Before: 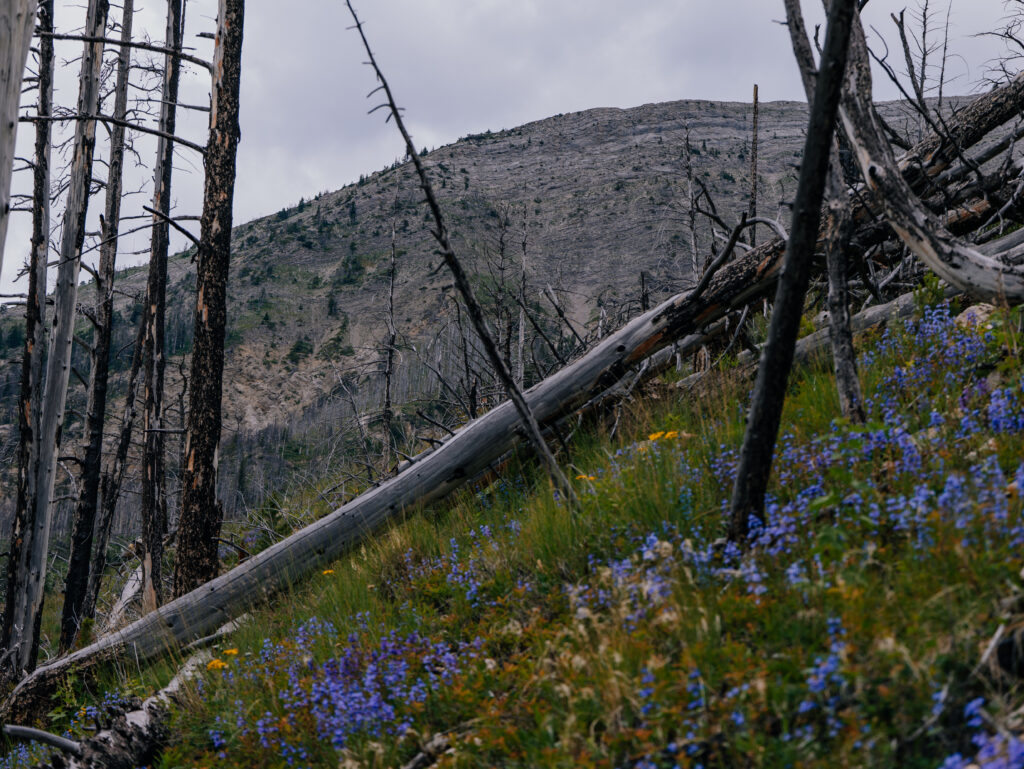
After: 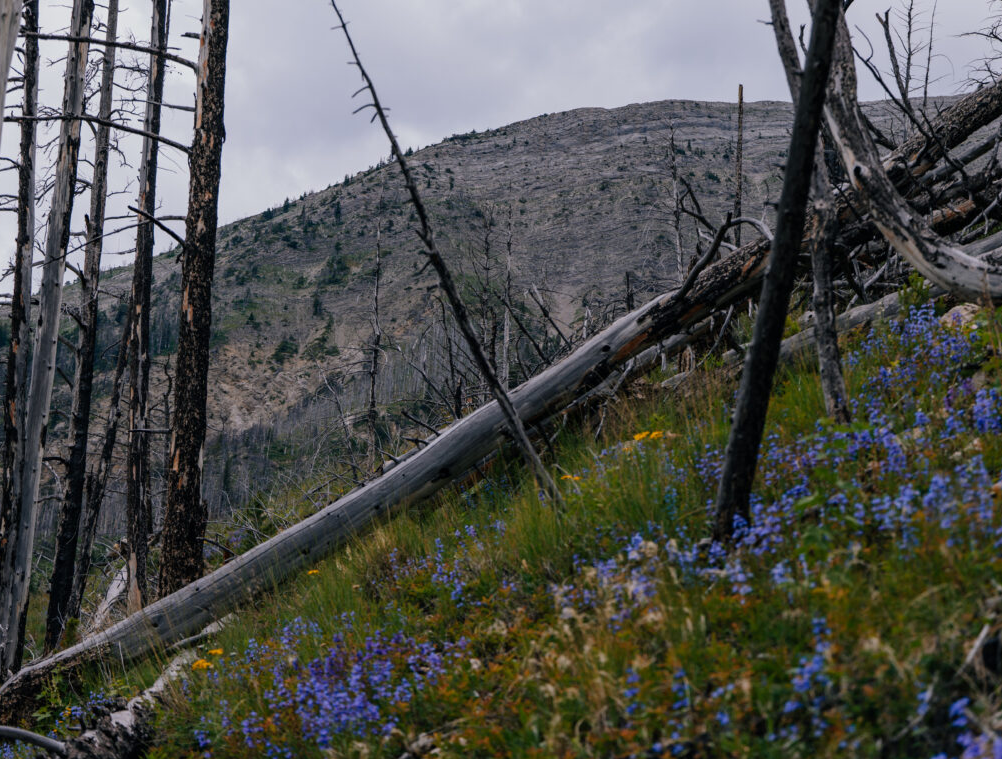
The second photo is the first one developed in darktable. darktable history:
crop and rotate: left 1.485%, right 0.624%, bottom 1.216%
